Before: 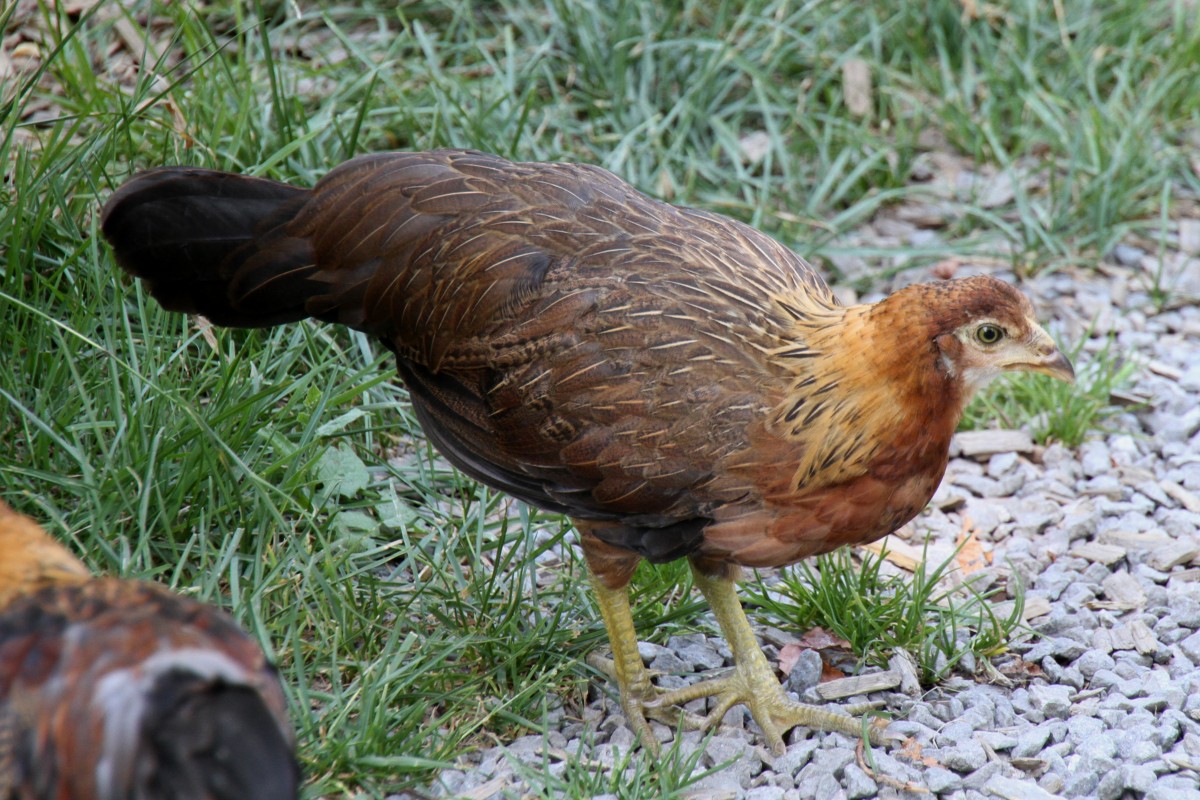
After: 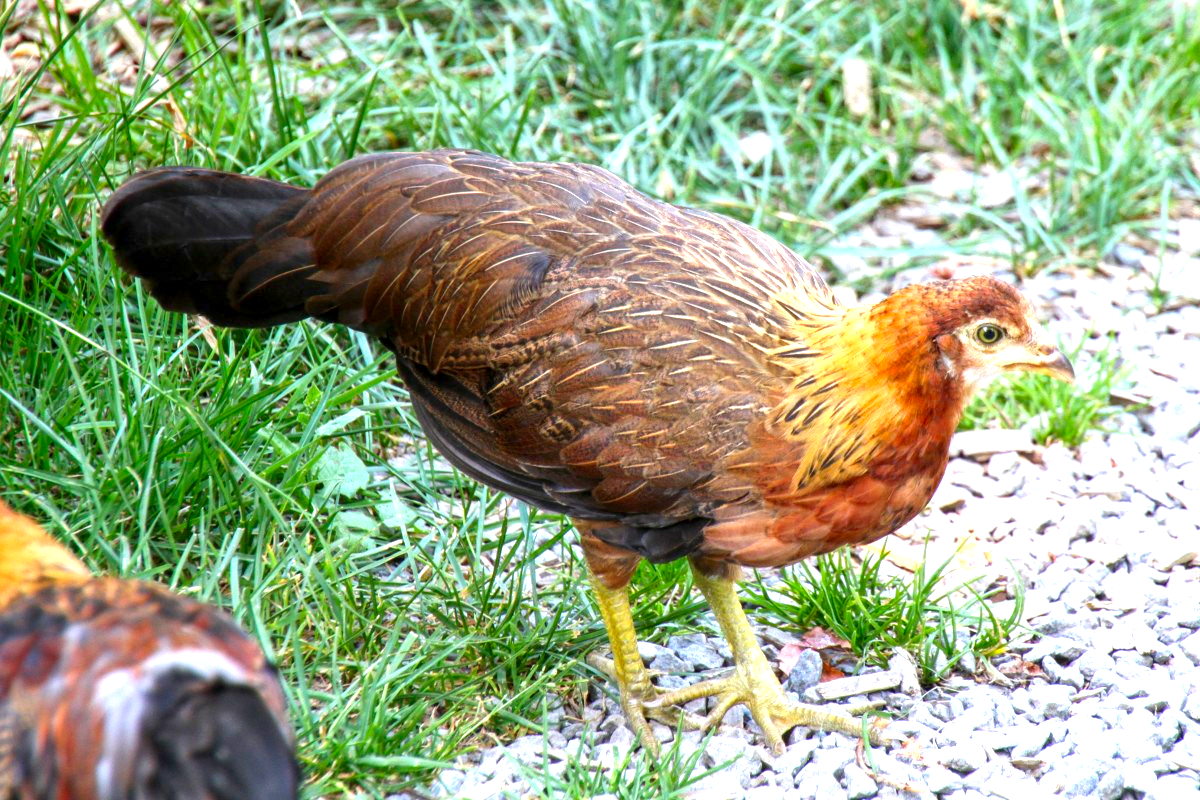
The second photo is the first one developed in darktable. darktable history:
local contrast: on, module defaults
contrast brightness saturation: saturation 0.485
exposure: exposure 1.201 EV, compensate highlight preservation false
